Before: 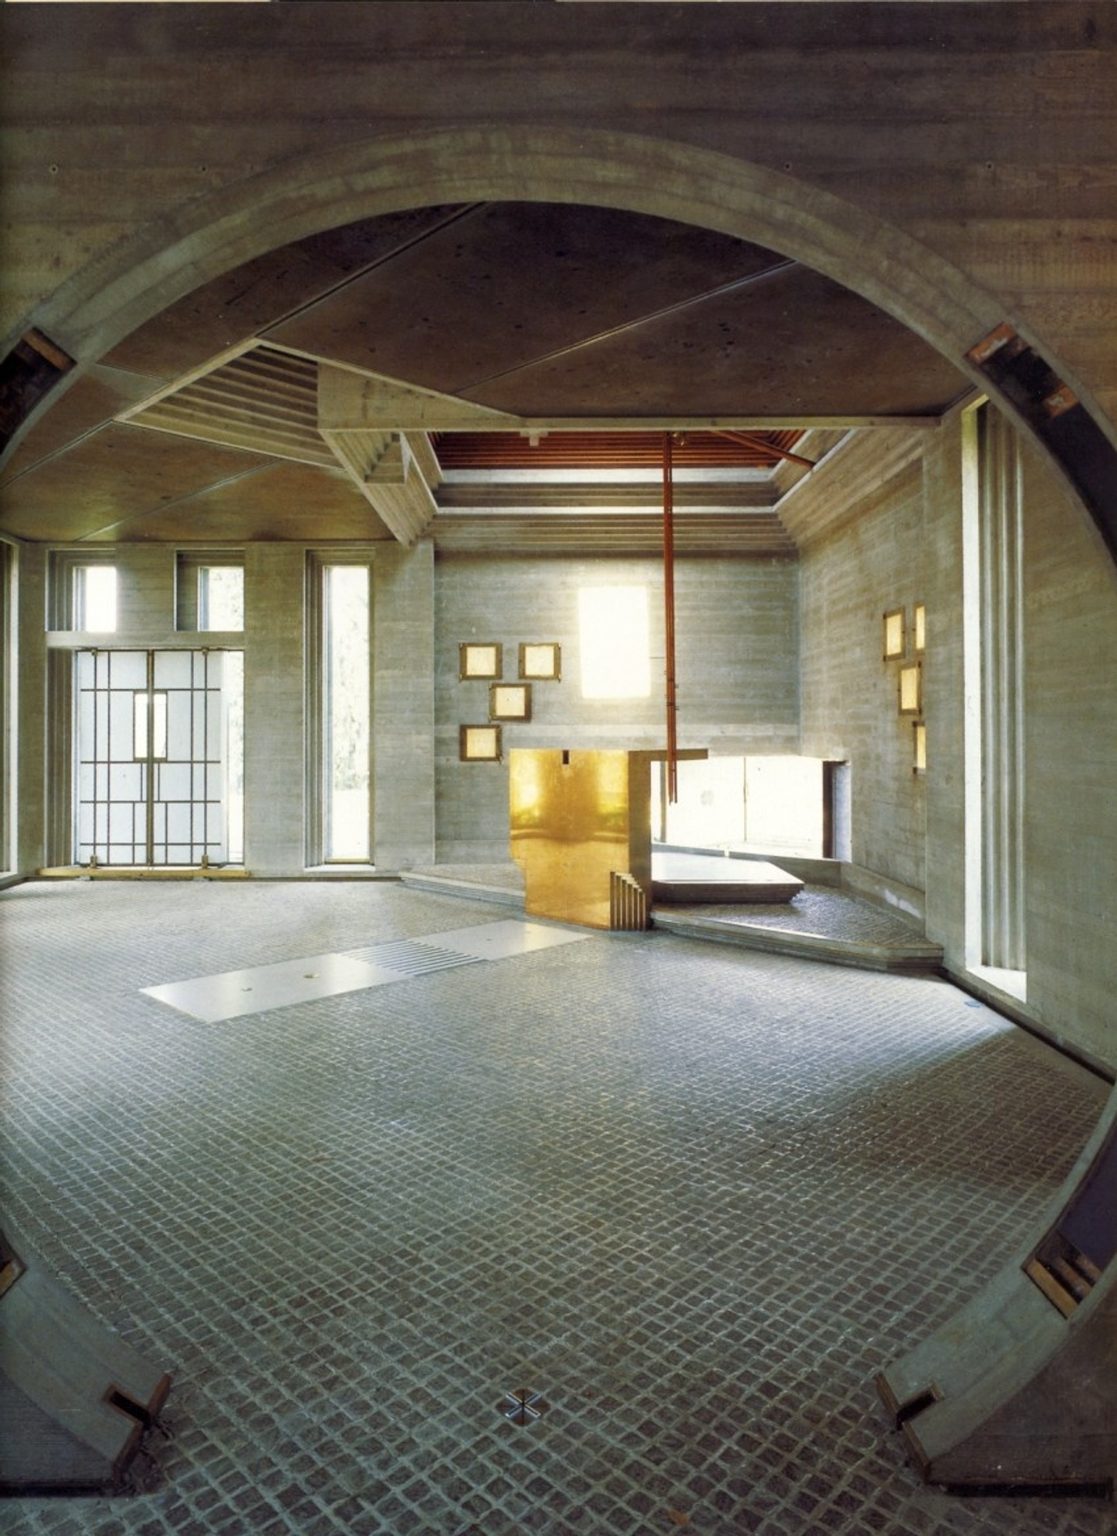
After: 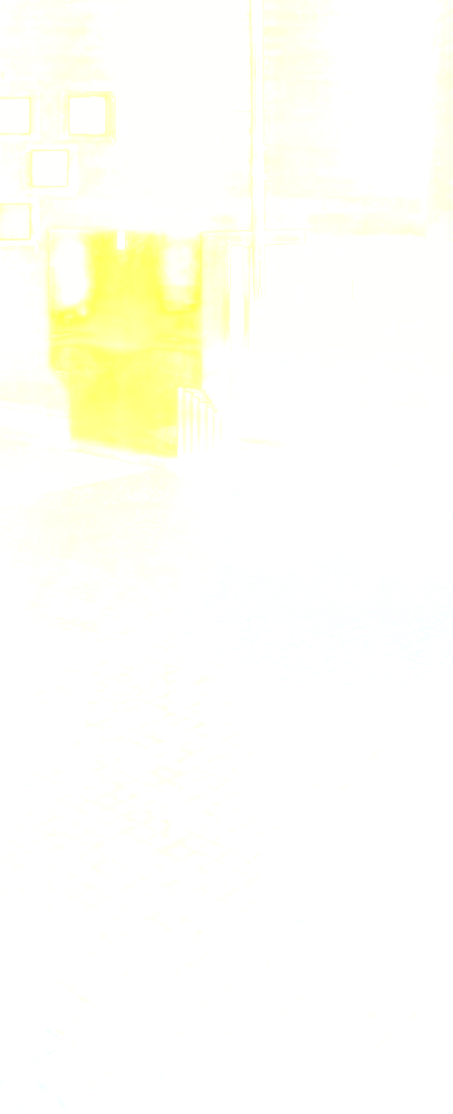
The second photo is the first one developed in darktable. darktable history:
tone equalizer: -8 EV -0.417 EV, -7 EV -0.389 EV, -6 EV -0.333 EV, -5 EV -0.222 EV, -3 EV 0.222 EV, -2 EV 0.333 EV, -1 EV 0.389 EV, +0 EV 0.417 EV, edges refinement/feathering 500, mask exposure compensation -1.57 EV, preserve details no
rotate and perspective: rotation 0.074°, lens shift (vertical) 0.096, lens shift (horizontal) -0.041, crop left 0.043, crop right 0.952, crop top 0.024, crop bottom 0.979
tone curve: curves: ch0 [(0, 0) (0.003, 0.032) (0.011, 0.036) (0.025, 0.049) (0.044, 0.075) (0.069, 0.112) (0.1, 0.151) (0.136, 0.197) (0.177, 0.241) (0.224, 0.295) (0.277, 0.355) (0.335, 0.429) (0.399, 0.512) (0.468, 0.607) (0.543, 0.702) (0.623, 0.796) (0.709, 0.903) (0.801, 0.987) (0.898, 0.997) (1, 1)], preserve colors none
crop: left 40.878%, top 39.176%, right 25.993%, bottom 3.081%
bloom: size 85%, threshold 5%, strength 85%
